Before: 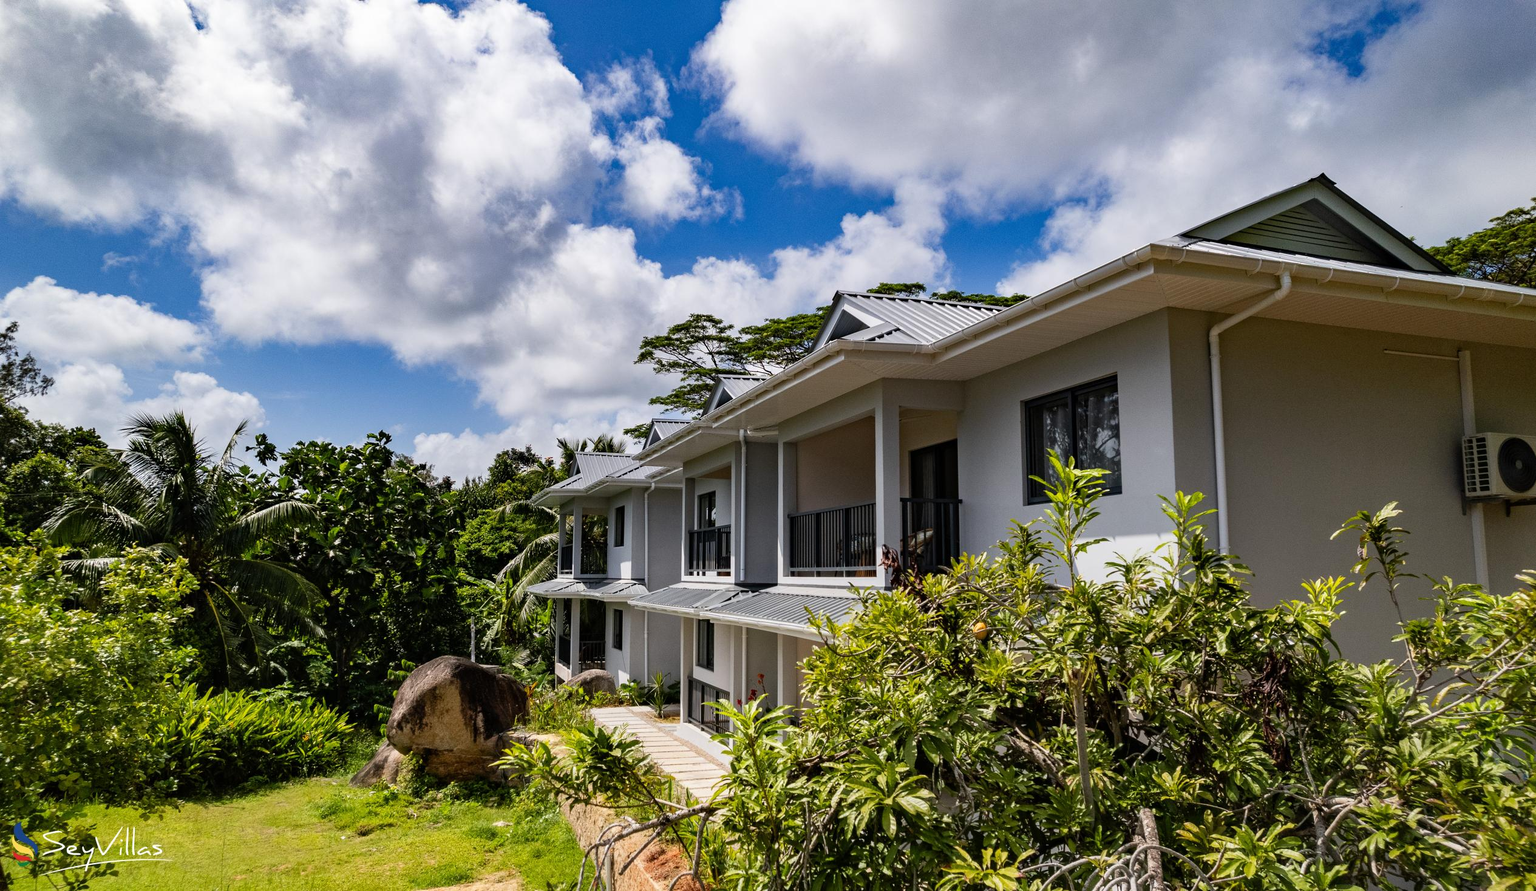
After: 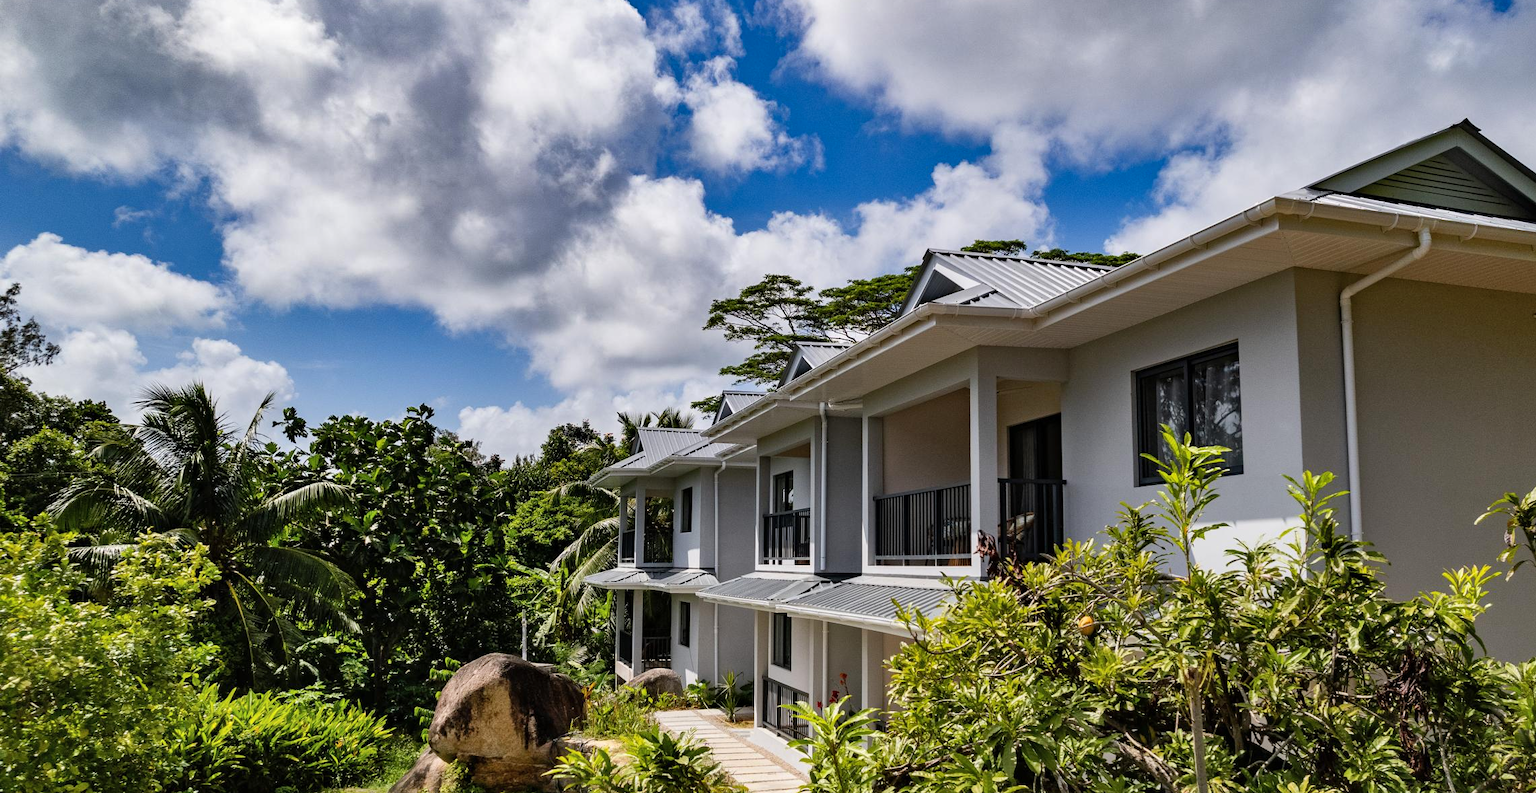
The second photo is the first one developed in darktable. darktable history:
crop: top 7.474%, right 9.742%, bottom 12.098%
shadows and highlights: low approximation 0.01, soften with gaussian
